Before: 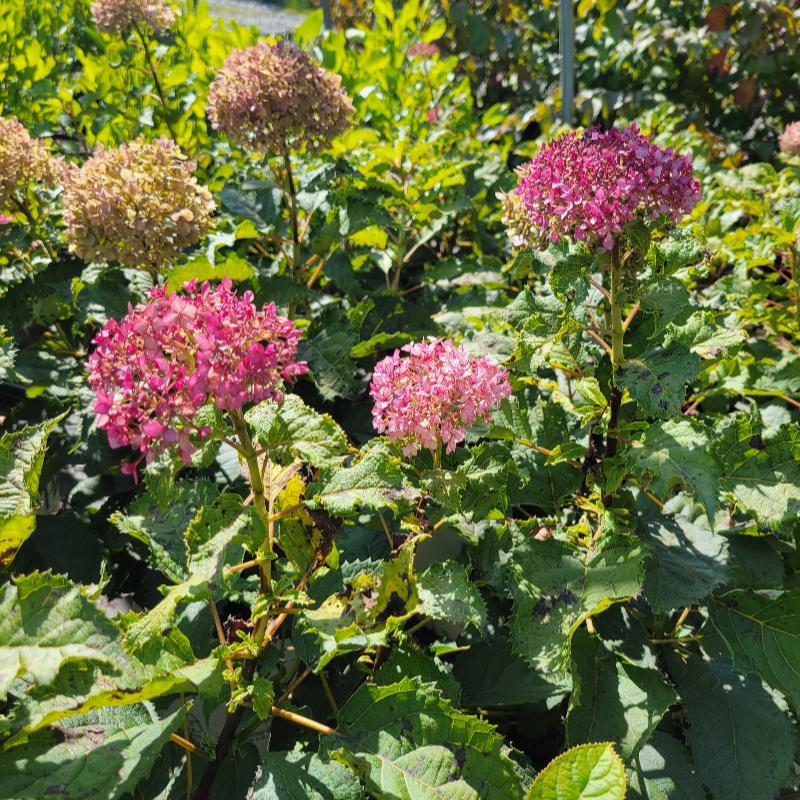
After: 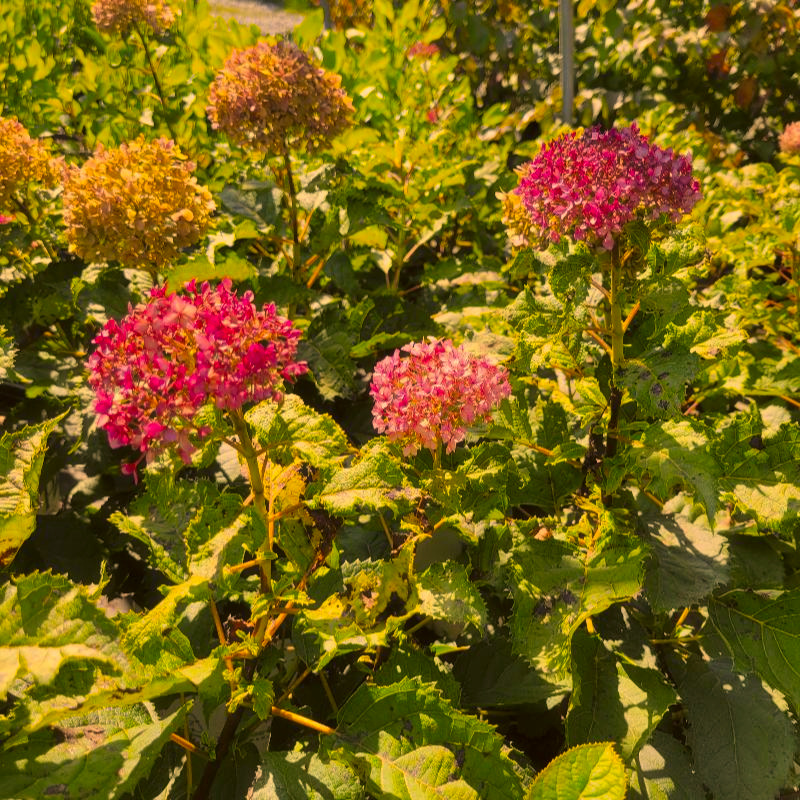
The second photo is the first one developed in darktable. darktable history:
vibrance: vibrance 95.34%
color correction: highlights a* 17.94, highlights b* 35.39, shadows a* 1.48, shadows b* 6.42, saturation 1.01
color zones: curves: ch0 [(0.068, 0.464) (0.25, 0.5) (0.48, 0.508) (0.75, 0.536) (0.886, 0.476) (0.967, 0.456)]; ch1 [(0.066, 0.456) (0.25, 0.5) (0.616, 0.508) (0.746, 0.56) (0.934, 0.444)]
shadows and highlights: soften with gaussian
haze removal: strength -0.05
